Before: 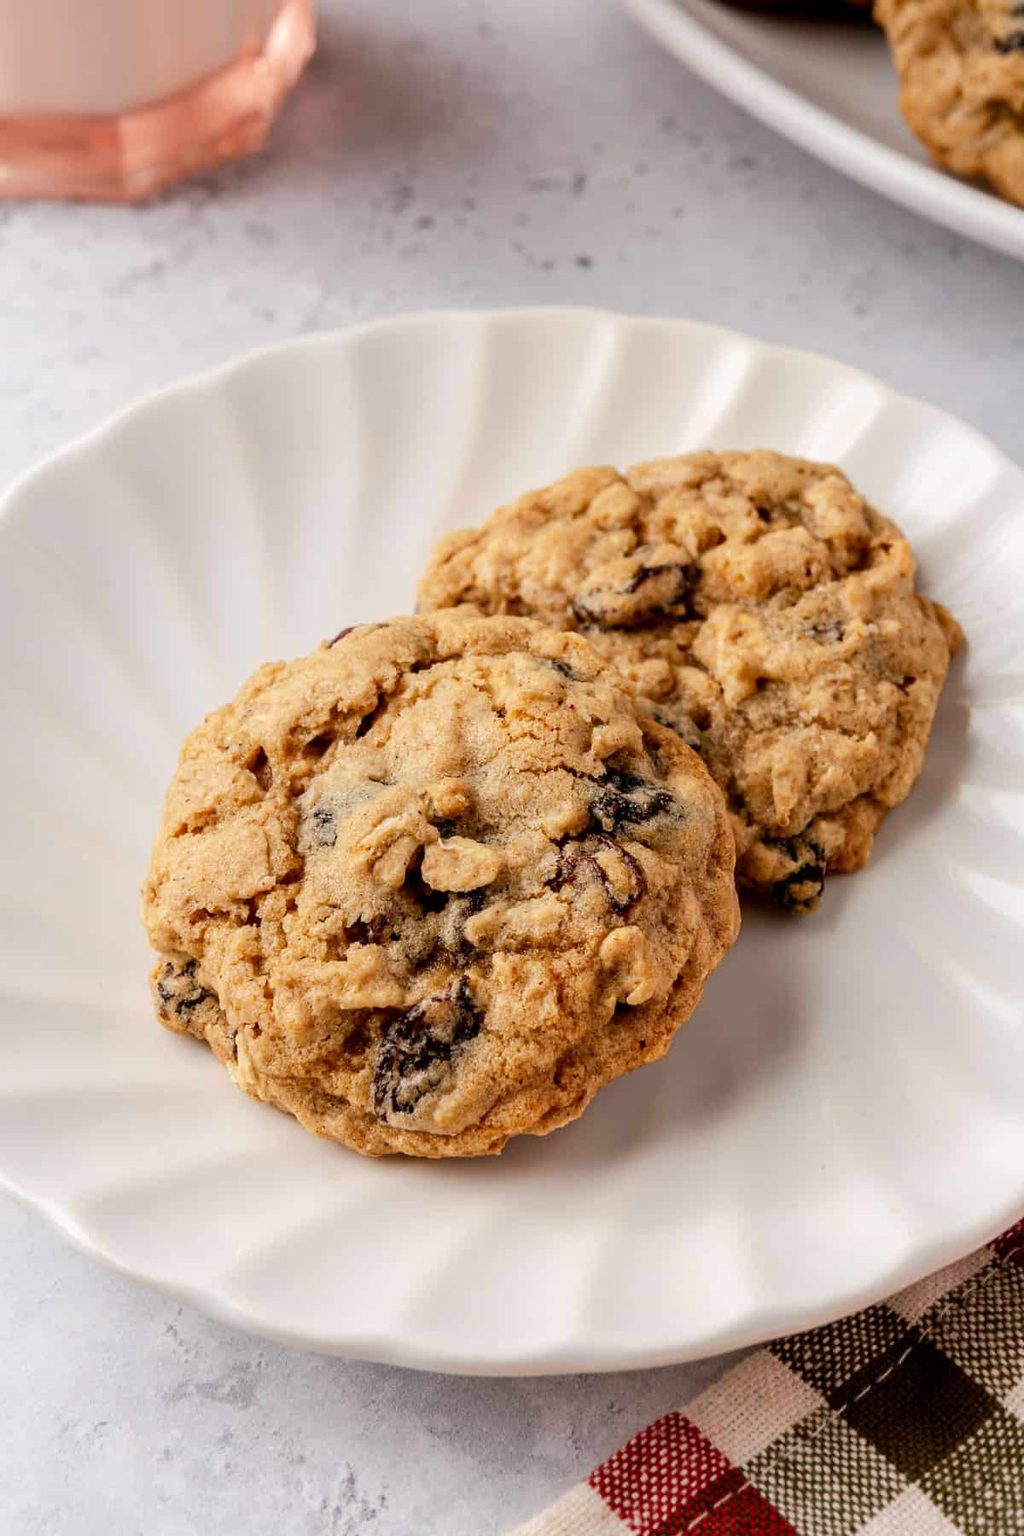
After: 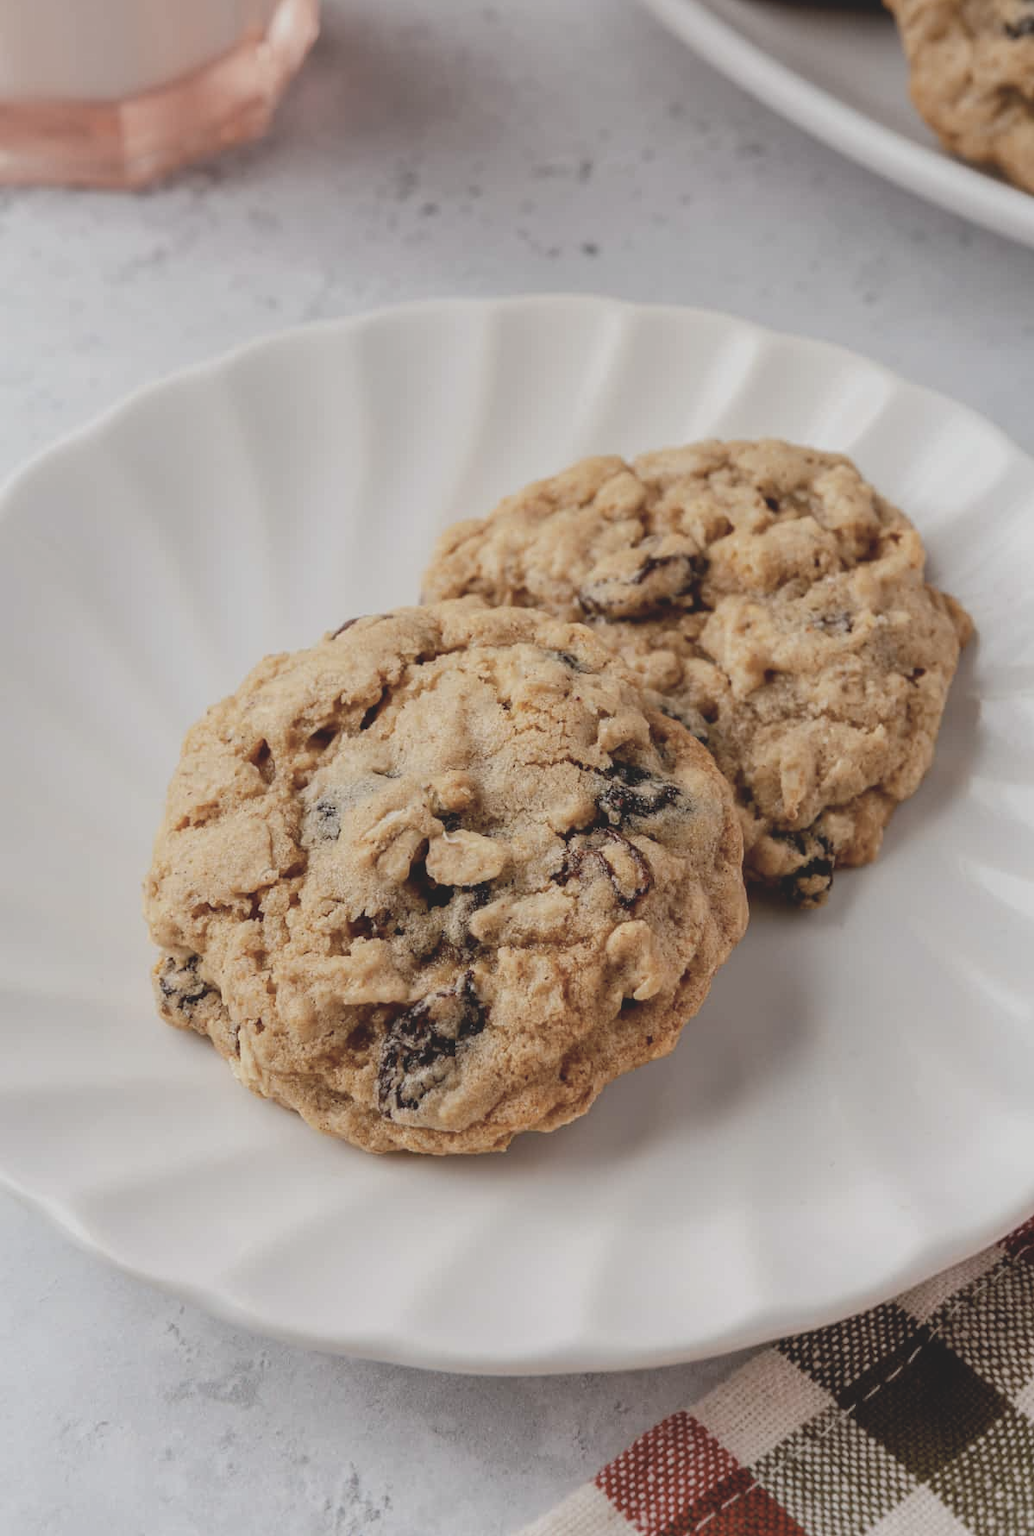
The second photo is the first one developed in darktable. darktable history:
crop: top 1.049%, right 0.001%
white balance: red 0.986, blue 1.01
contrast brightness saturation: contrast -0.26, saturation -0.43
